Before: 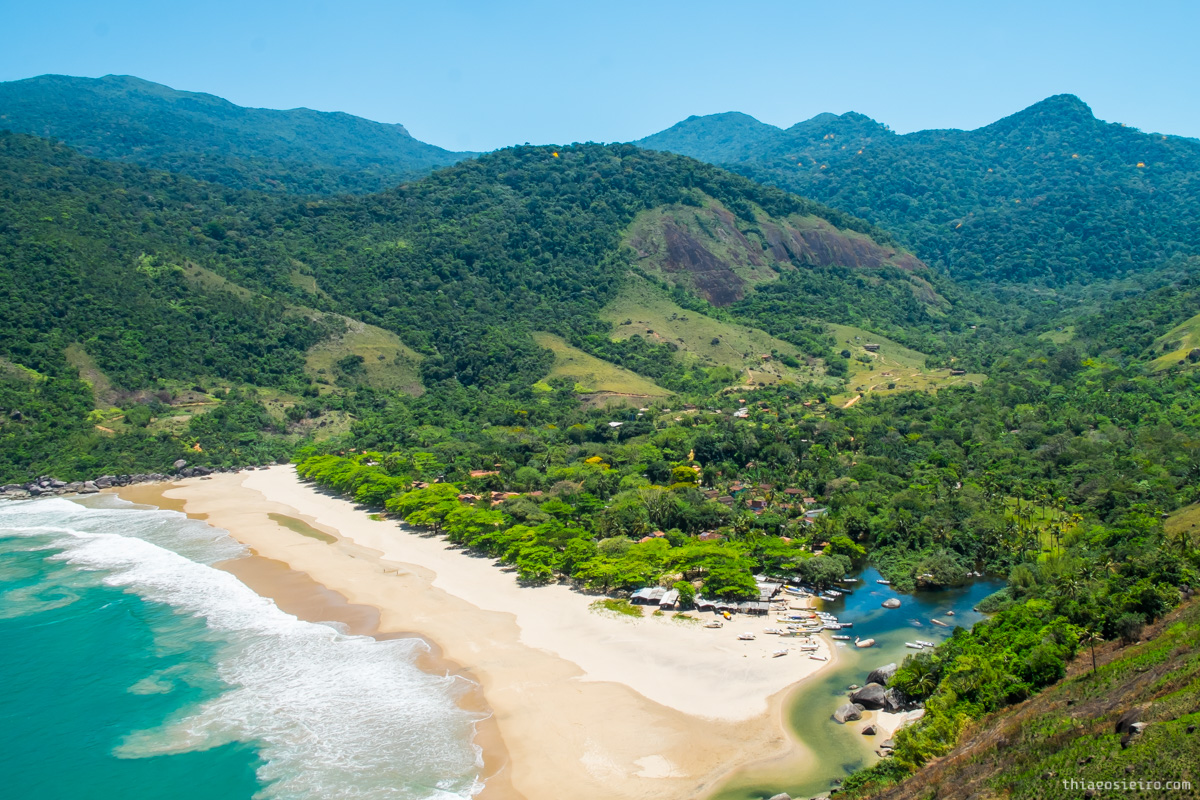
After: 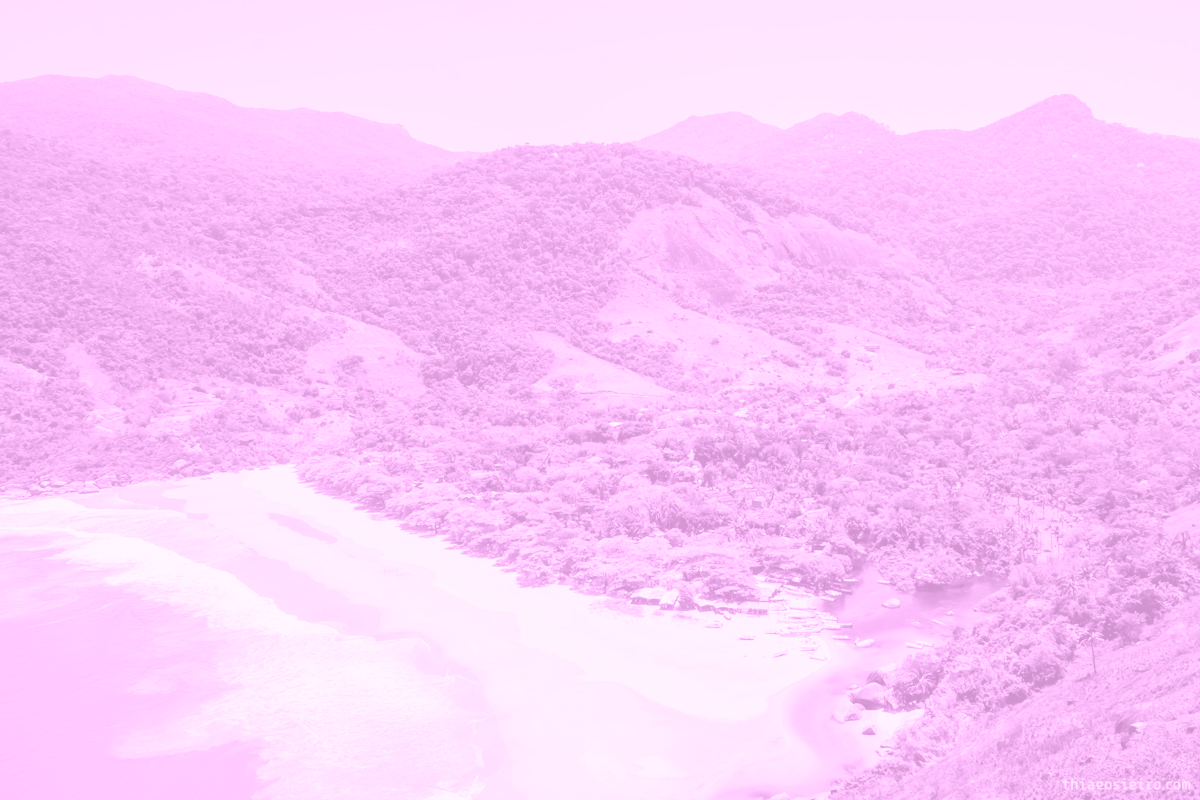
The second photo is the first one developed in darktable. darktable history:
exposure: black level correction 0, exposure 0.95 EV, compensate exposure bias true, compensate highlight preservation false
colorize: hue 331.2°, saturation 75%, source mix 30.28%, lightness 70.52%, version 1
tone curve: curves: ch0 [(0, 0) (0.087, 0.054) (0.281, 0.245) (0.532, 0.514) (0.835, 0.818) (0.994, 0.955)]; ch1 [(0, 0) (0.27, 0.195) (0.406, 0.435) (0.452, 0.474) (0.495, 0.5) (0.514, 0.508) (0.537, 0.556) (0.654, 0.689) (1, 1)]; ch2 [(0, 0) (0.269, 0.299) (0.459, 0.441) (0.498, 0.499) (0.523, 0.52) (0.551, 0.549) (0.633, 0.625) (0.659, 0.681) (0.718, 0.764) (1, 1)], color space Lab, independent channels, preserve colors none
